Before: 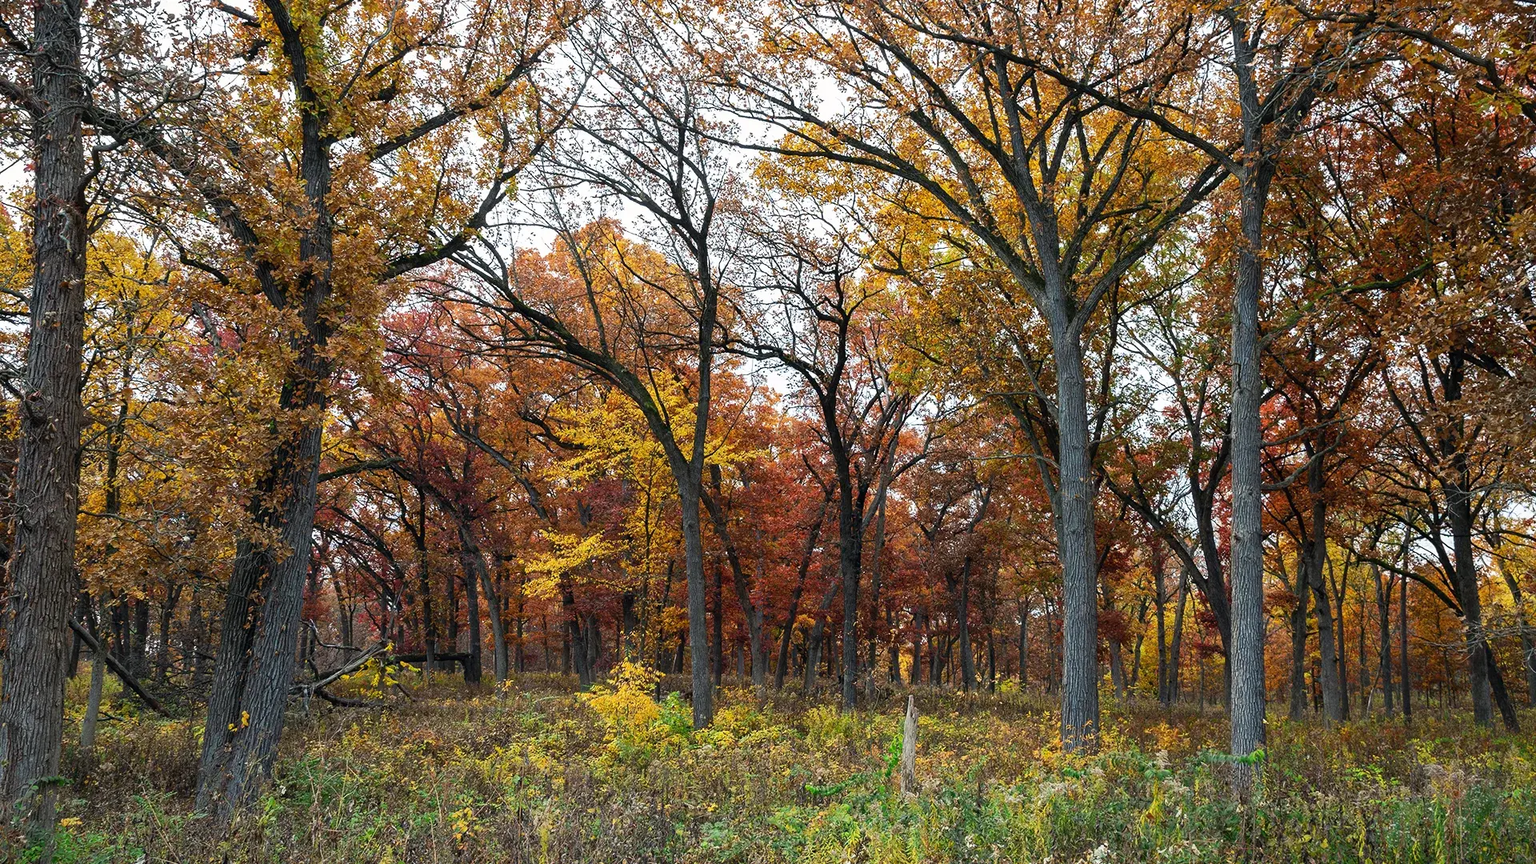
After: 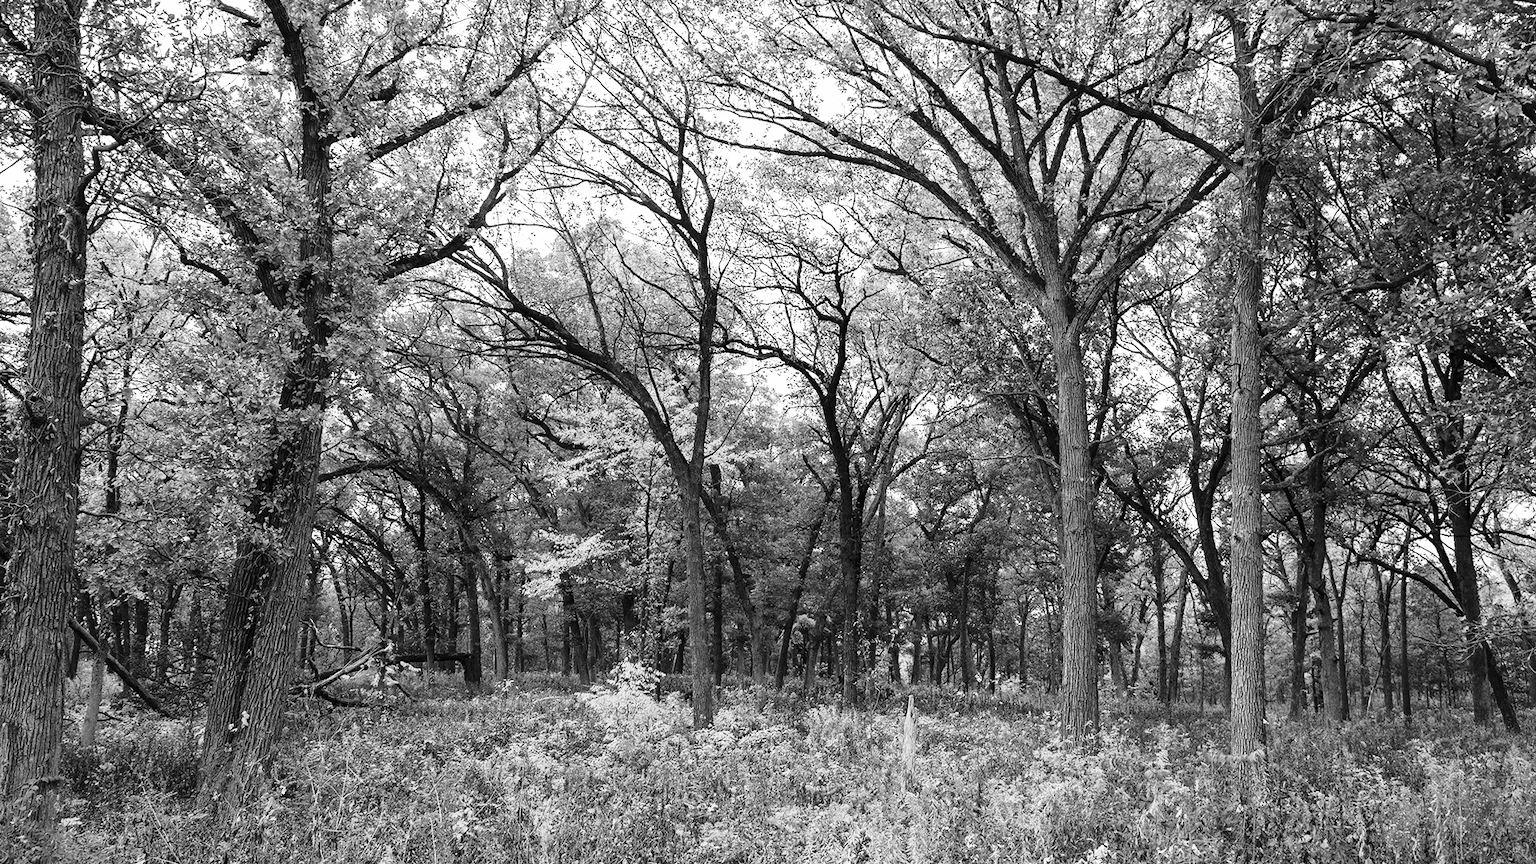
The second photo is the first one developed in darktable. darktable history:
tone equalizer: -8 EV 0.06 EV, smoothing diameter 25%, edges refinement/feathering 10, preserve details guided filter
base curve: curves: ch0 [(0, 0) (0.028, 0.03) (0.121, 0.232) (0.46, 0.748) (0.859, 0.968) (1, 1)], preserve colors none
monochrome: on, module defaults
